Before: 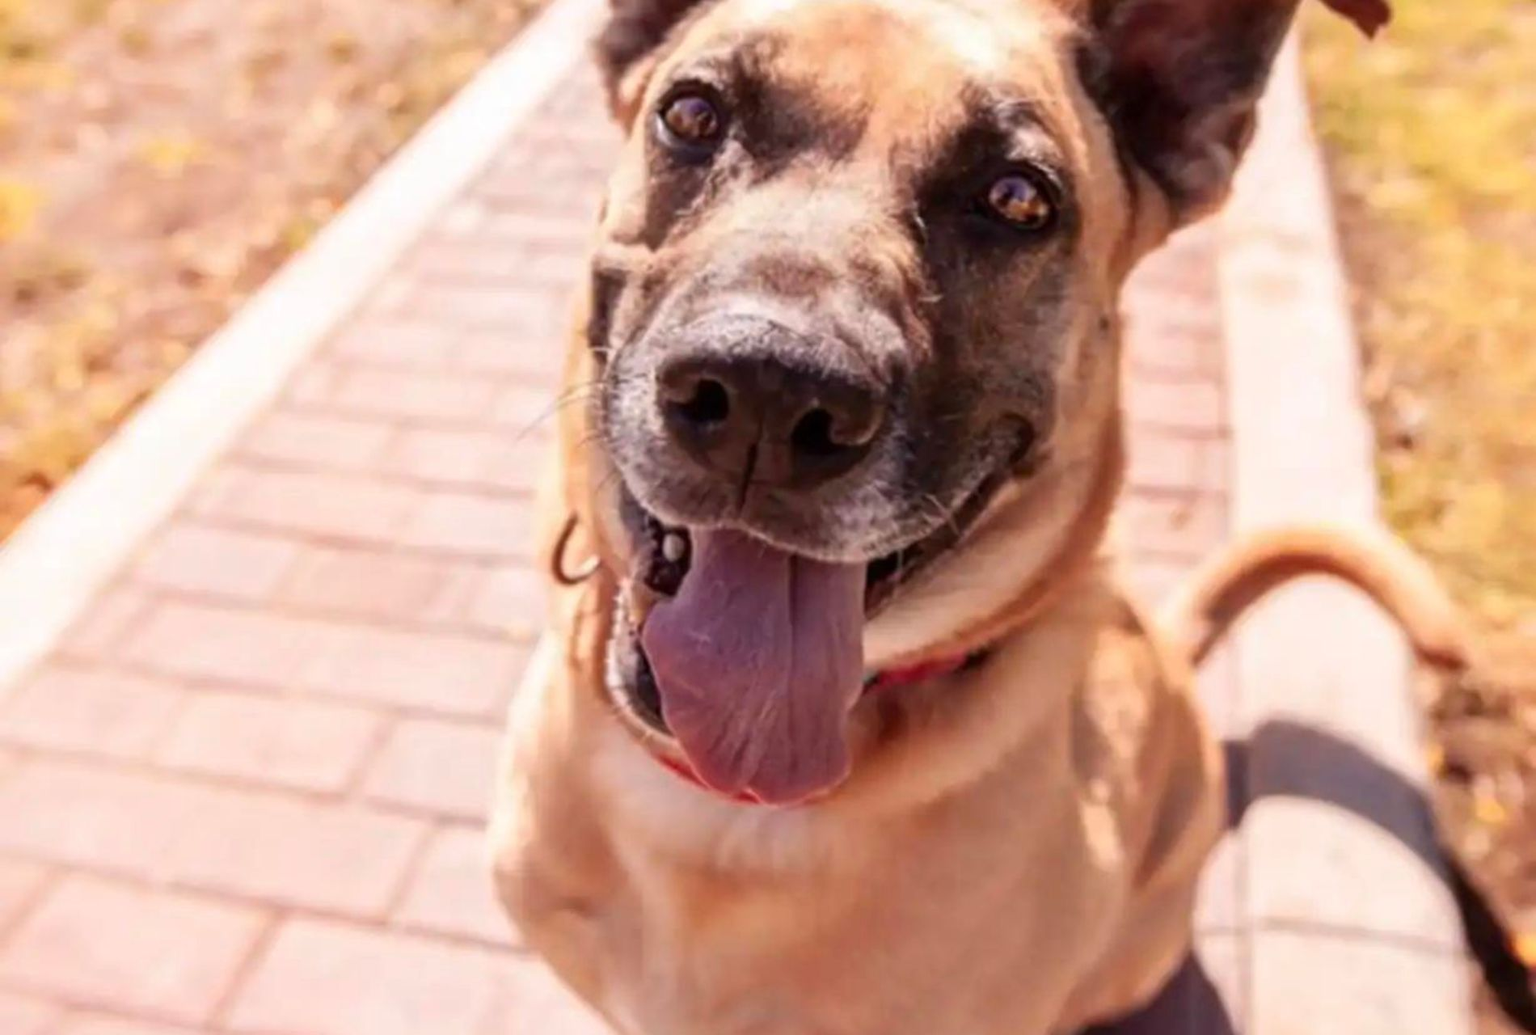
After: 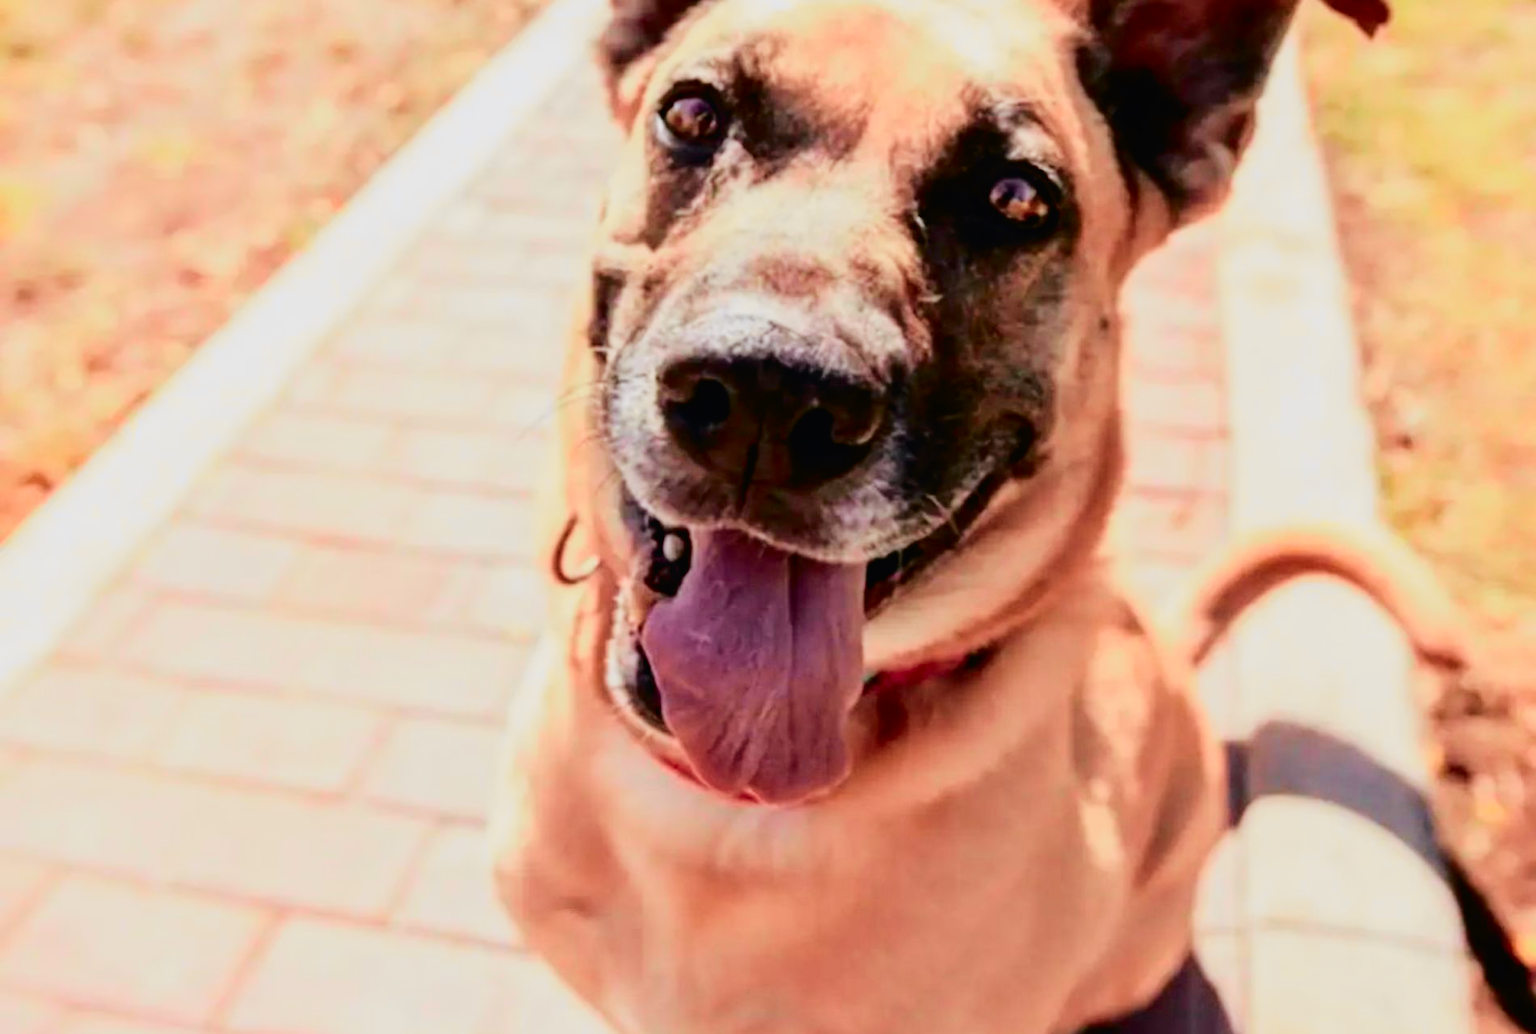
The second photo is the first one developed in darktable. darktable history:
rotate and perspective: automatic cropping off
filmic rgb: black relative exposure -7.65 EV, white relative exposure 4.56 EV, hardness 3.61
tone equalizer: on, module defaults
tone curve: curves: ch0 [(0, 0.011) (0.053, 0.026) (0.174, 0.115) (0.398, 0.444) (0.673, 0.775) (0.829, 0.906) (0.991, 0.981)]; ch1 [(0, 0) (0.276, 0.206) (0.409, 0.383) (0.473, 0.458) (0.492, 0.499) (0.521, 0.502) (0.546, 0.543) (0.585, 0.617) (0.659, 0.686) (0.78, 0.8) (1, 1)]; ch2 [(0, 0) (0.438, 0.449) (0.473, 0.469) (0.503, 0.5) (0.523, 0.538) (0.562, 0.598) (0.612, 0.635) (0.695, 0.713) (1, 1)], color space Lab, independent channels, preserve colors none
